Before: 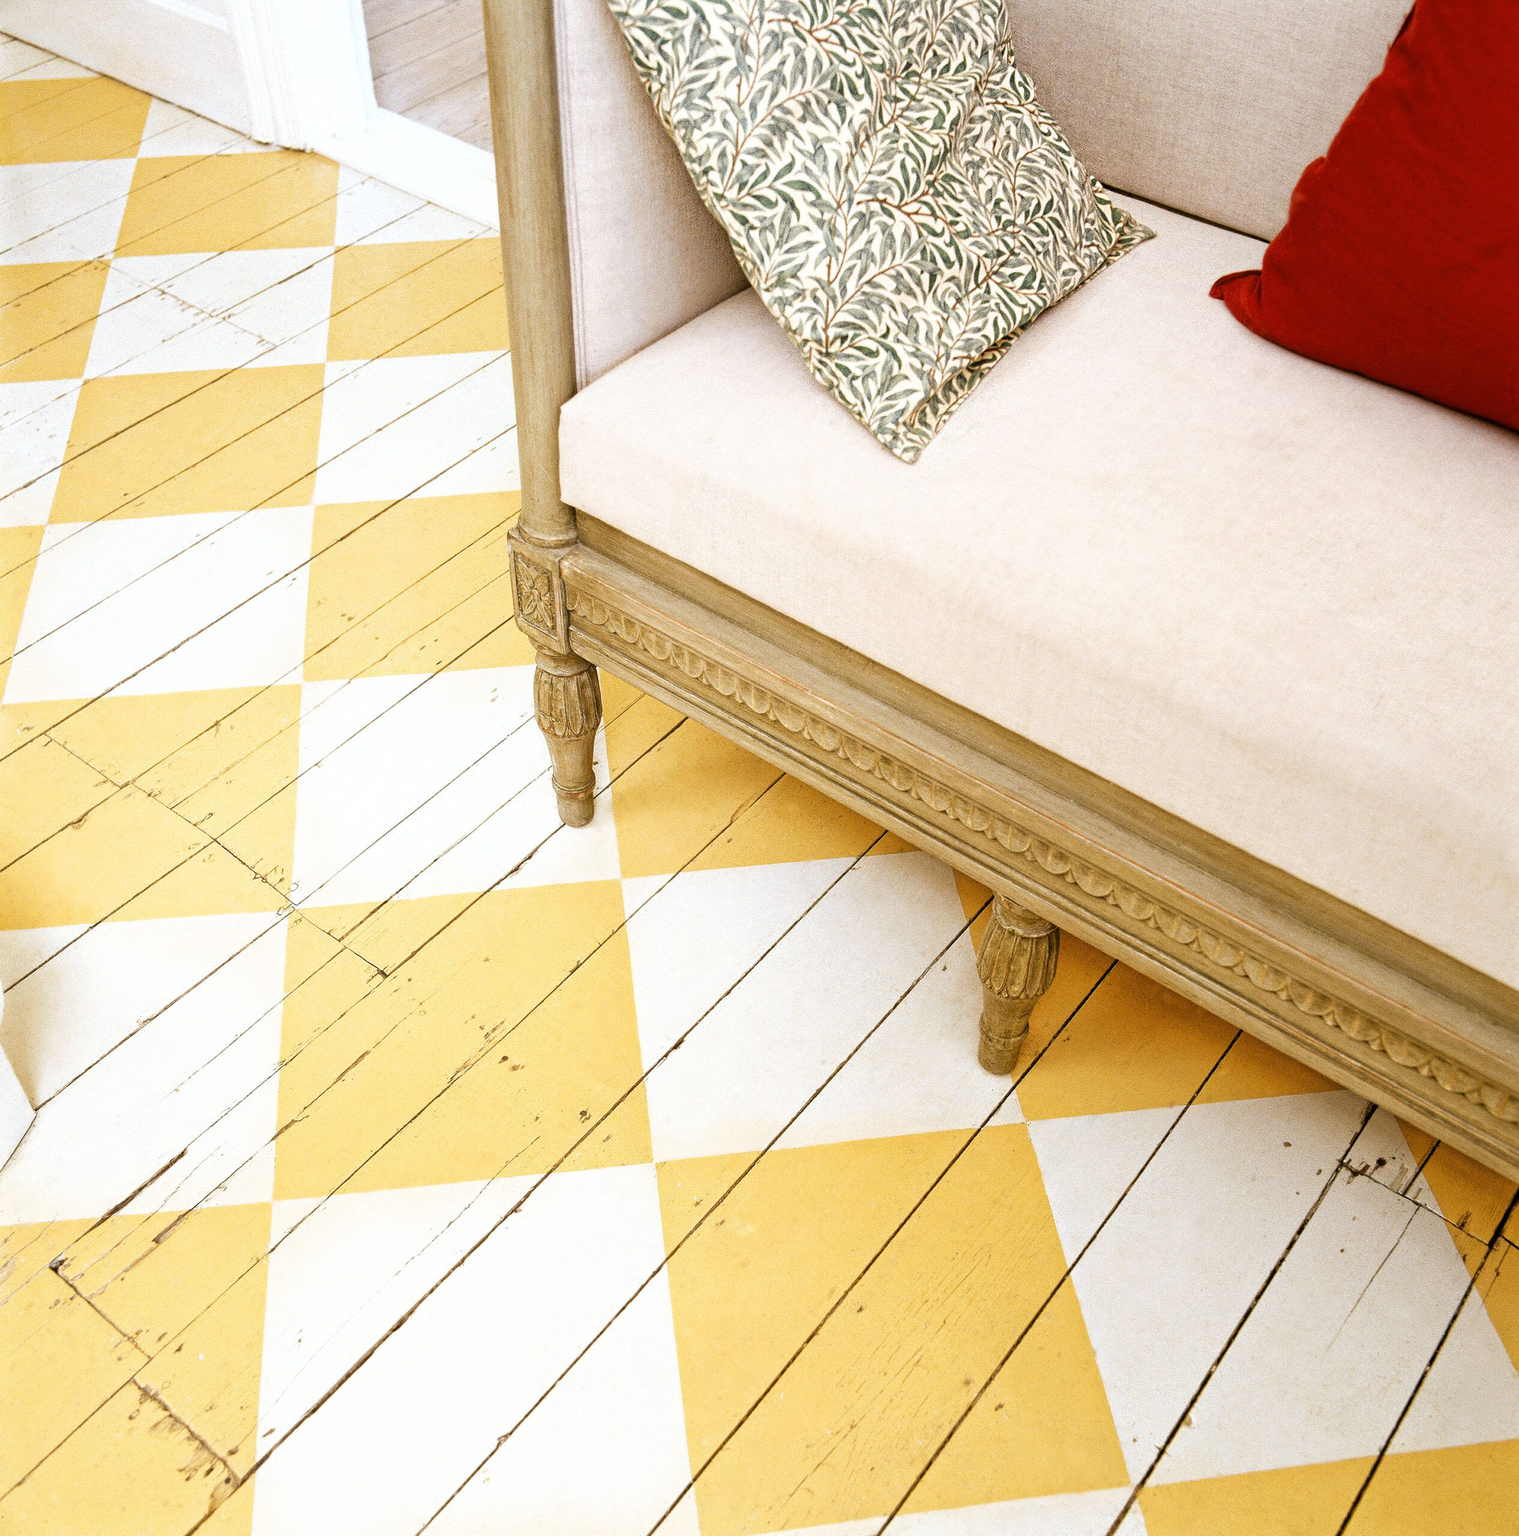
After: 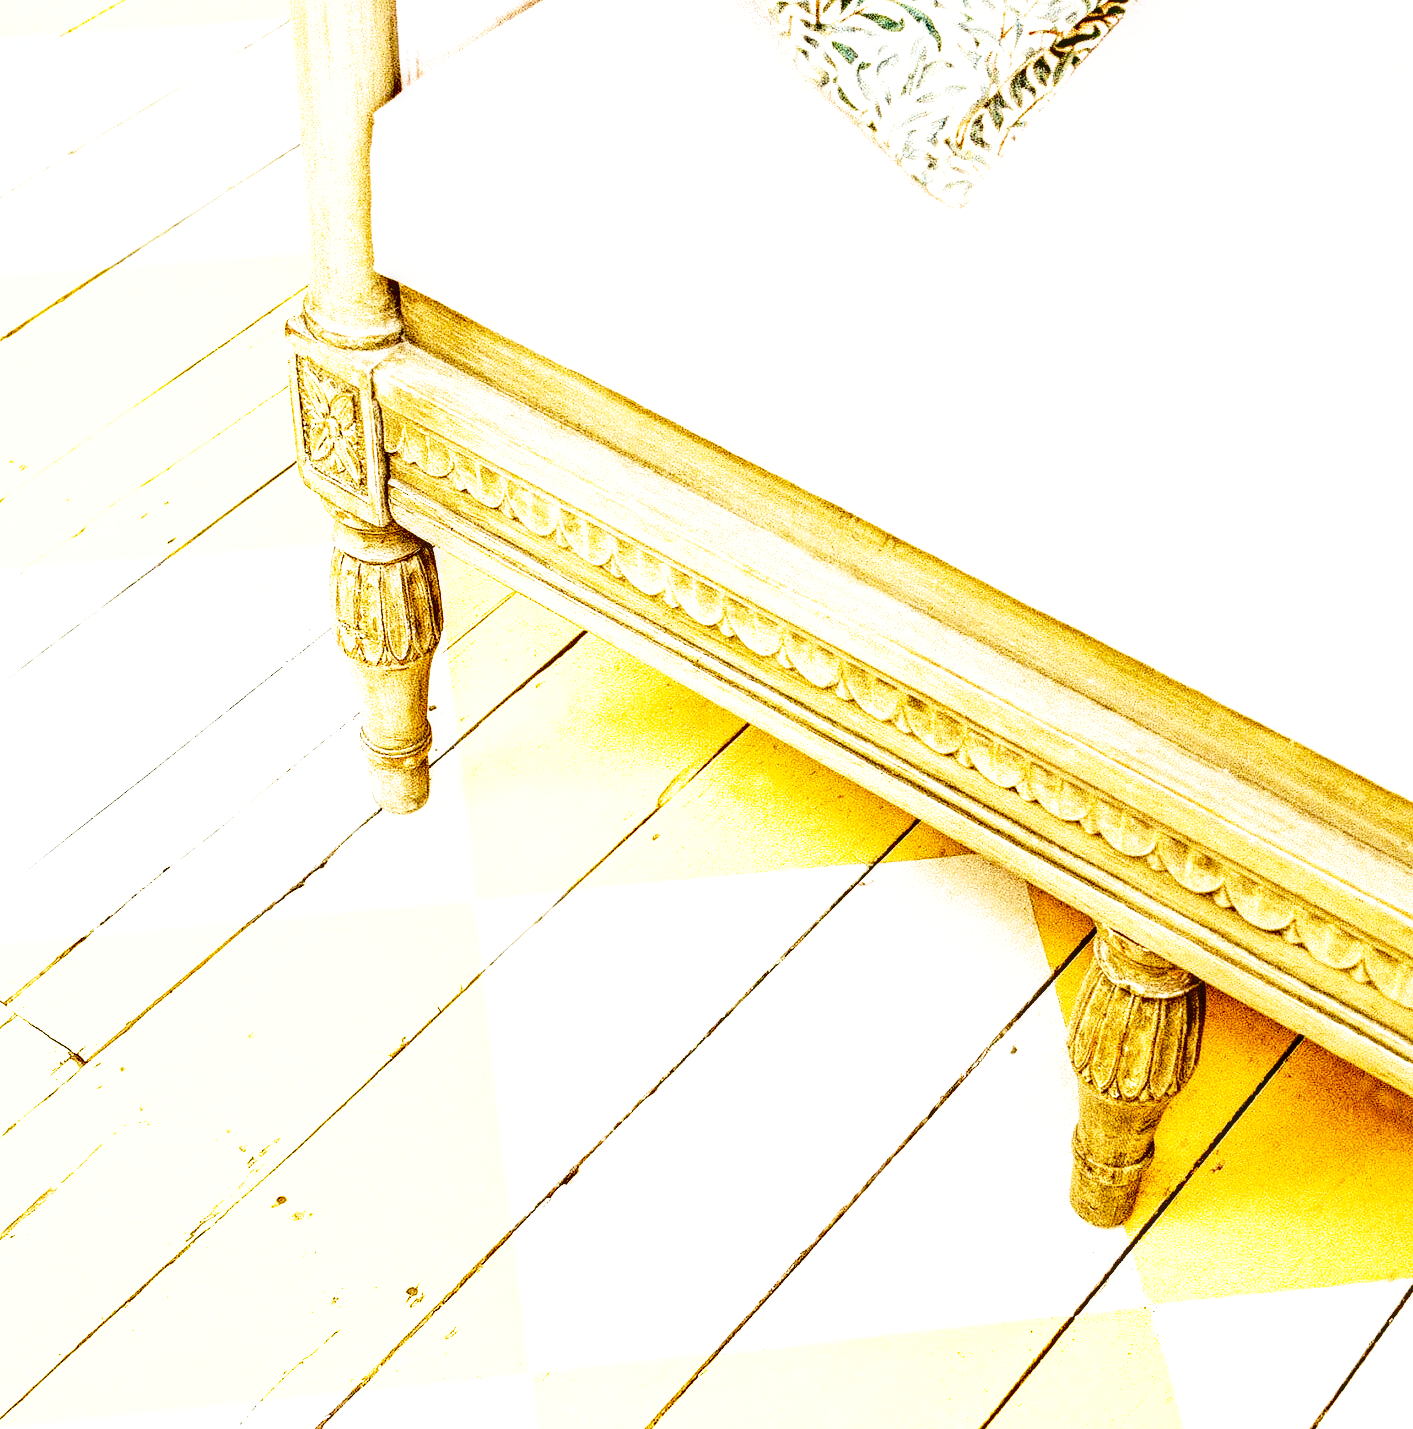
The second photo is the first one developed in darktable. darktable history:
local contrast: detail 130%
contrast brightness saturation: contrast 0.05, brightness 0.06, saturation 0.01
crop and rotate: left 22.13%, top 22.054%, right 22.026%, bottom 22.102%
tone equalizer: -8 EV -0.75 EV, -7 EV -0.7 EV, -6 EV -0.6 EV, -5 EV -0.4 EV, -3 EV 0.4 EV, -2 EV 0.6 EV, -1 EV 0.7 EV, +0 EV 0.75 EV, edges refinement/feathering 500, mask exposure compensation -1.57 EV, preserve details no
shadows and highlights: low approximation 0.01, soften with gaussian
exposure: black level correction 0, exposure 0.5 EV, compensate exposure bias true, compensate highlight preservation false
color balance: lift [1.004, 1.002, 1.002, 0.998], gamma [1, 1.007, 1.002, 0.993], gain [1, 0.977, 1.013, 1.023], contrast -3.64%
base curve: curves: ch0 [(0, 0) (0.032, 0.037) (0.105, 0.228) (0.435, 0.76) (0.856, 0.983) (1, 1)], preserve colors none
